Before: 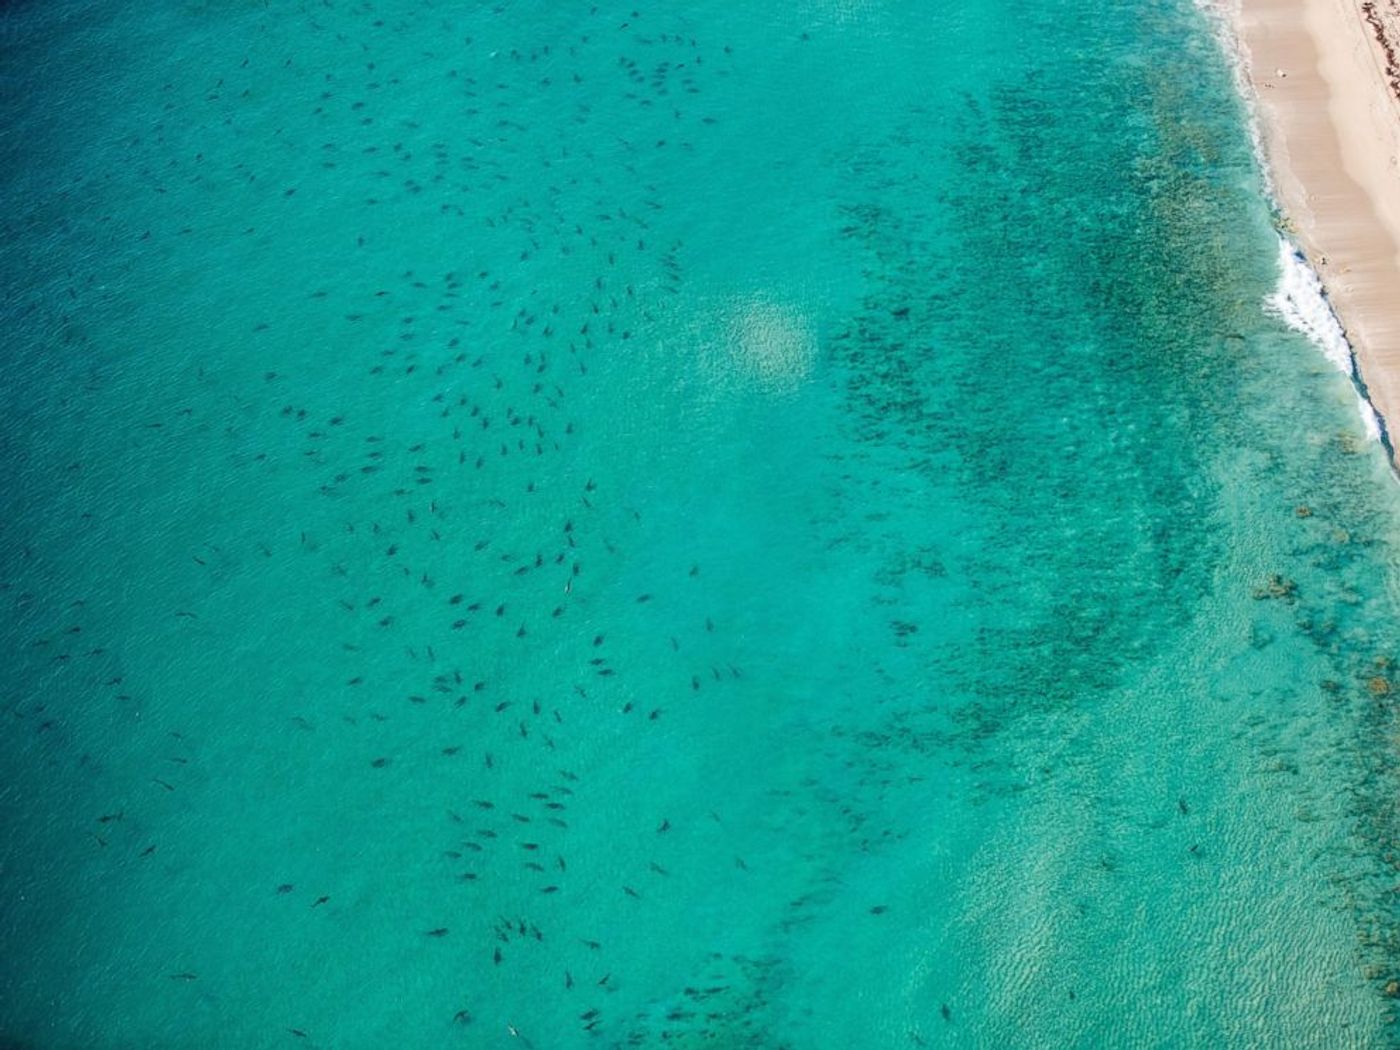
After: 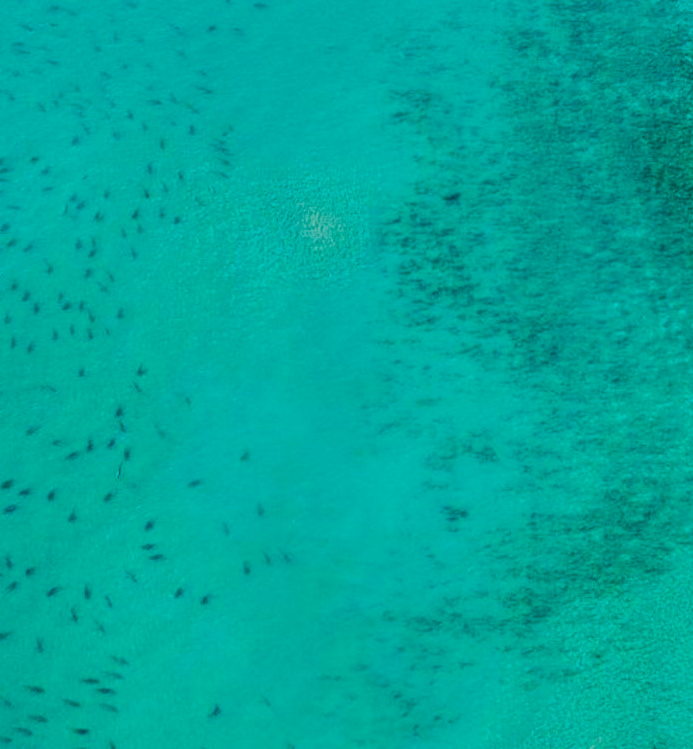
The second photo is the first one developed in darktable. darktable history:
filmic rgb: black relative exposure -7.65 EV, white relative exposure 4.56 EV, hardness 3.61
color balance rgb: linear chroma grading › global chroma 15%, perceptual saturation grading › global saturation 30%
crop: left 32.075%, top 10.976%, right 18.355%, bottom 17.596%
